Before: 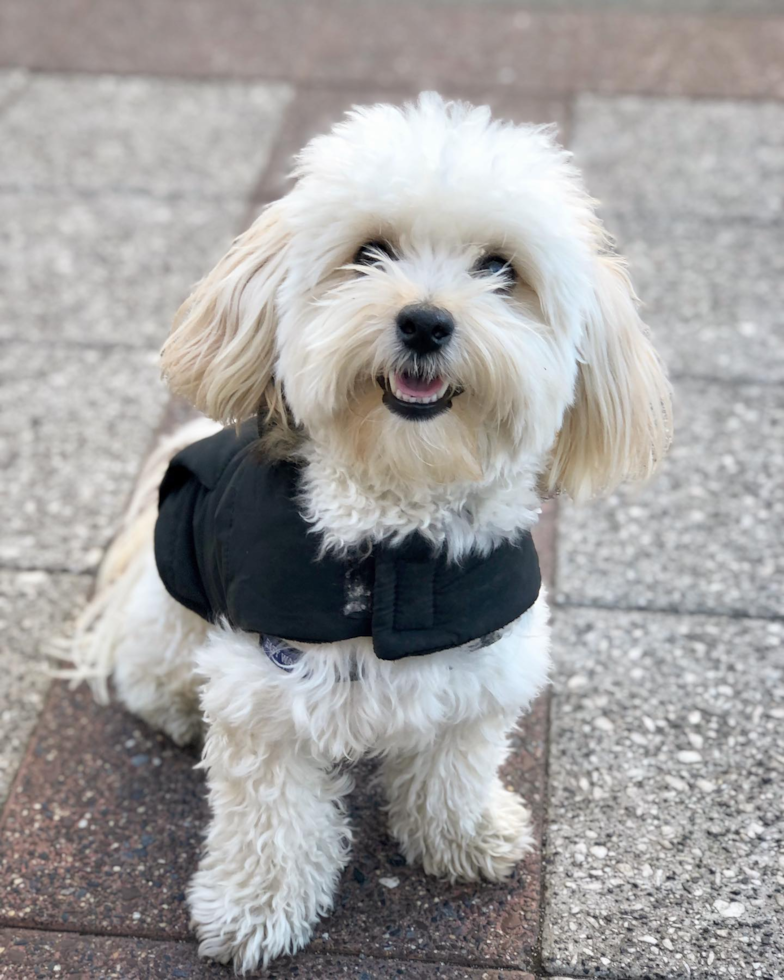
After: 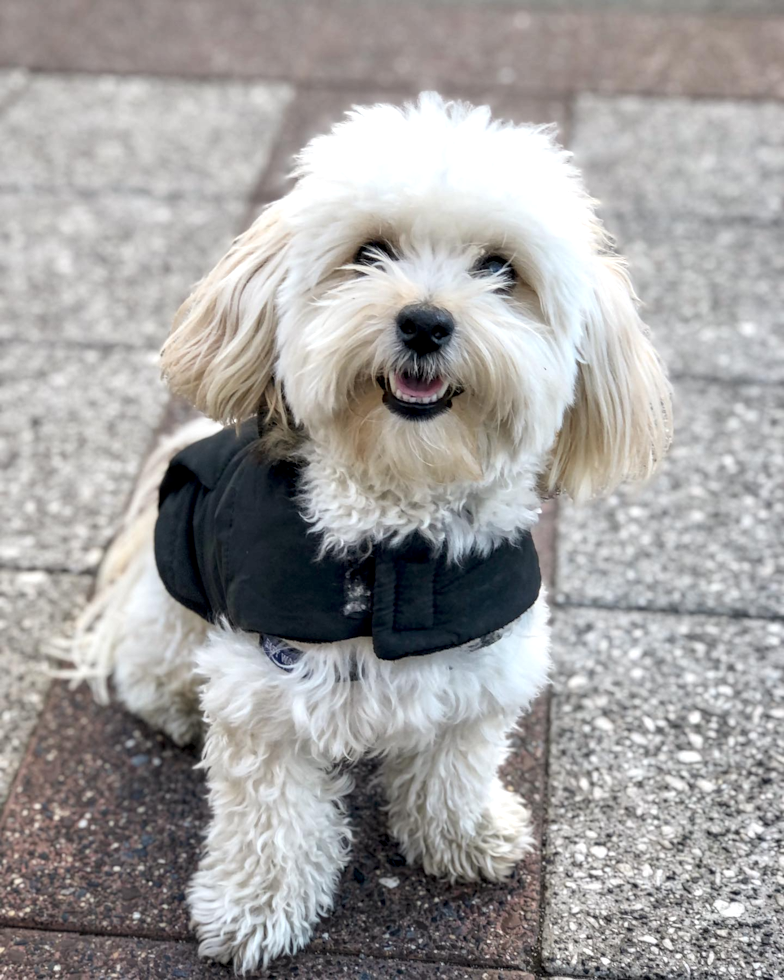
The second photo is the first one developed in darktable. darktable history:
local contrast: highlights 59%, detail 145%
